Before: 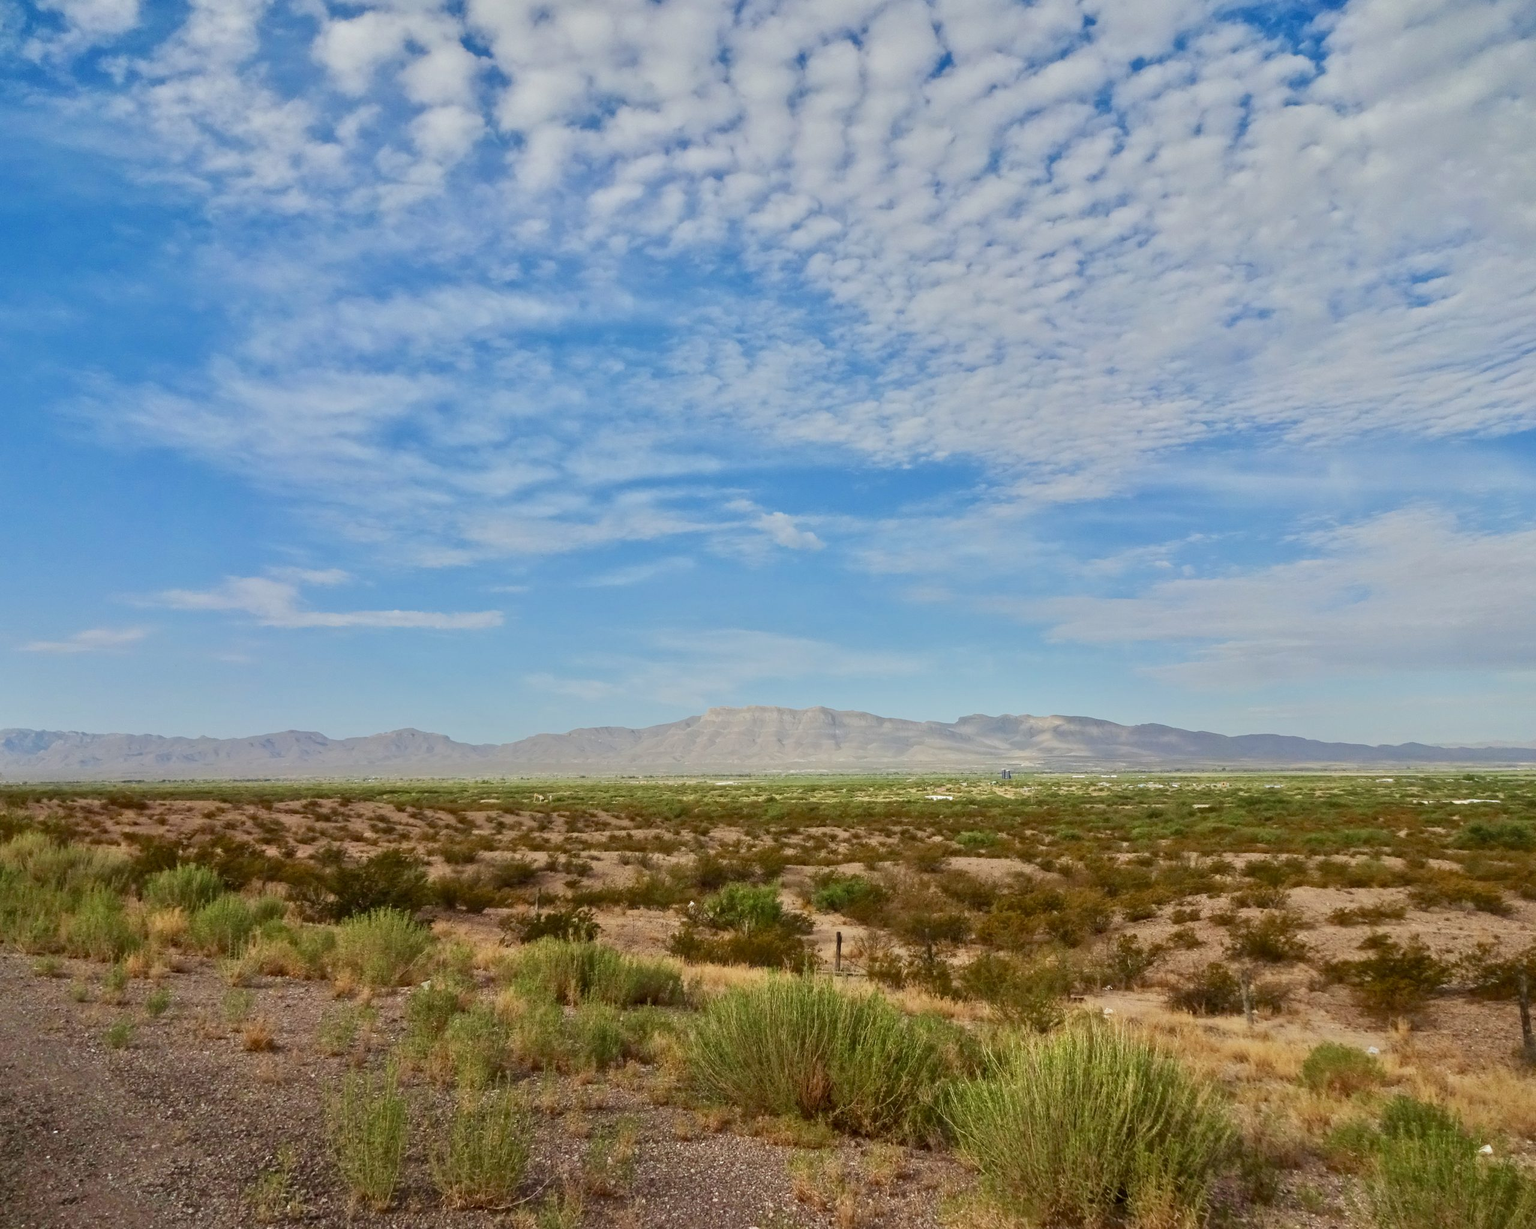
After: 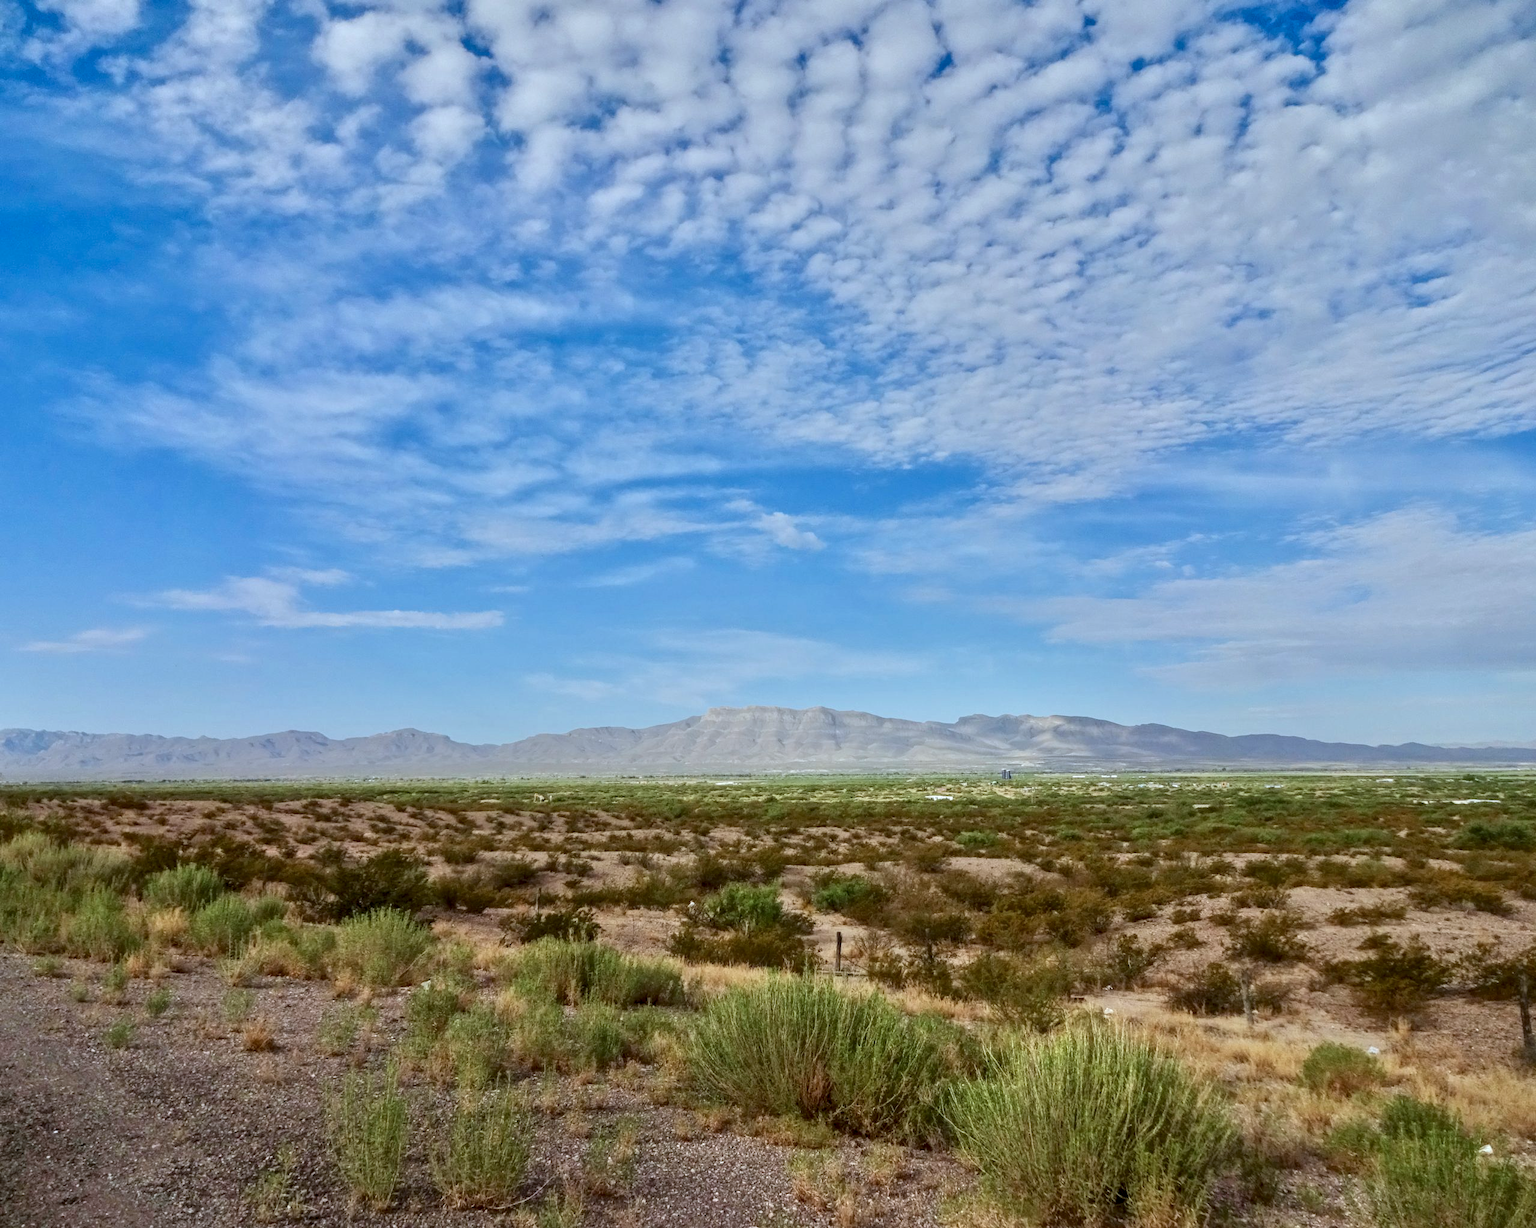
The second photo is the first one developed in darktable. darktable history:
color calibration: x 0.37, y 0.382, temperature 4313.32 K
local contrast: detail 130%
